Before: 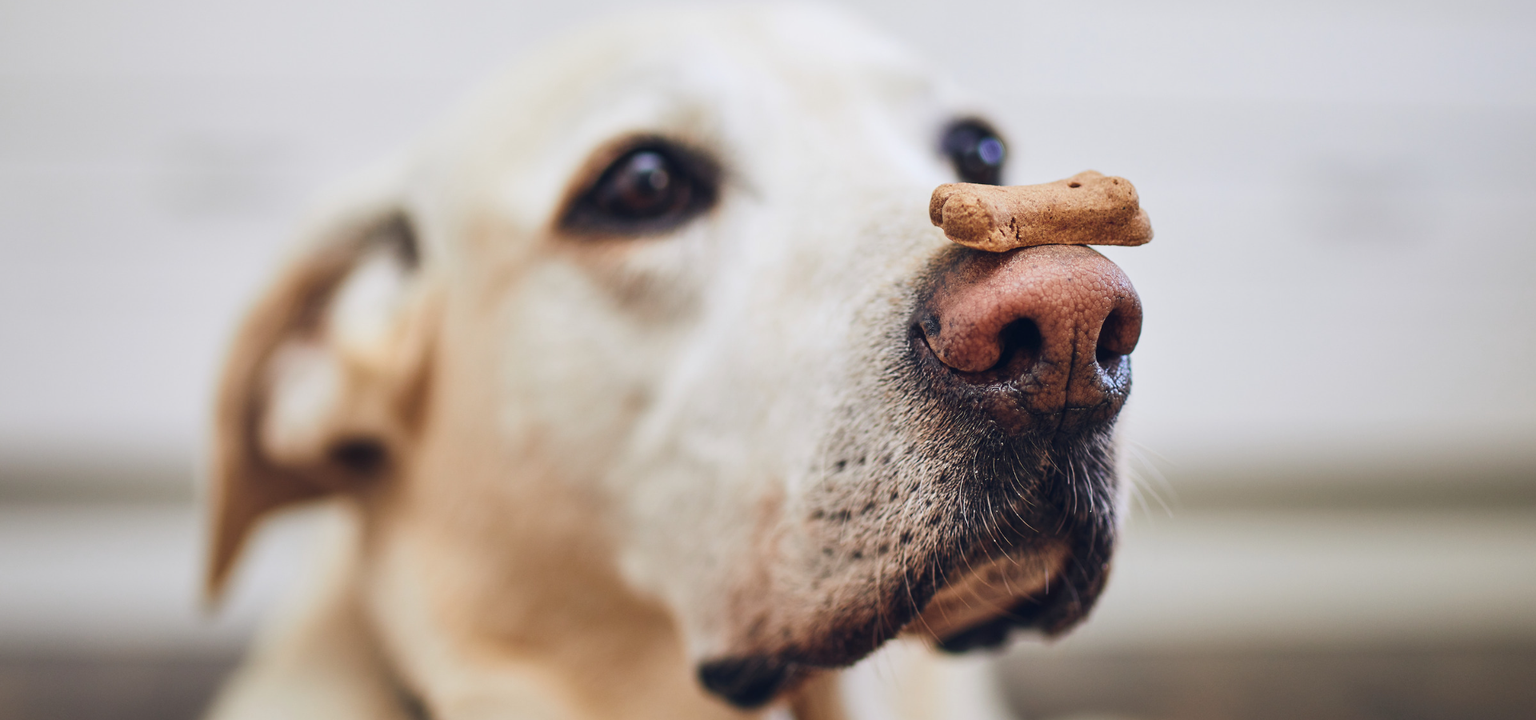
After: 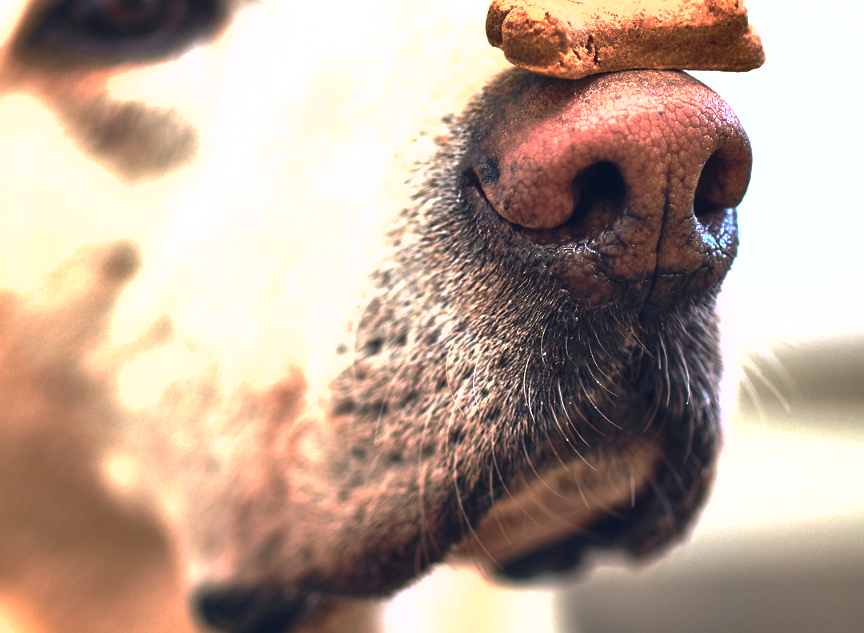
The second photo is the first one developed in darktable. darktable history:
crop: left 35.259%, top 26.255%, right 19.698%, bottom 3.41%
exposure: exposure 1 EV, compensate exposure bias true, compensate highlight preservation false
shadows and highlights: shadows 47.71, highlights -42.47, soften with gaussian
base curve: curves: ch0 [(0, 0) (0.841, 0.609) (1, 1)], exposure shift 0.579, preserve colors none
